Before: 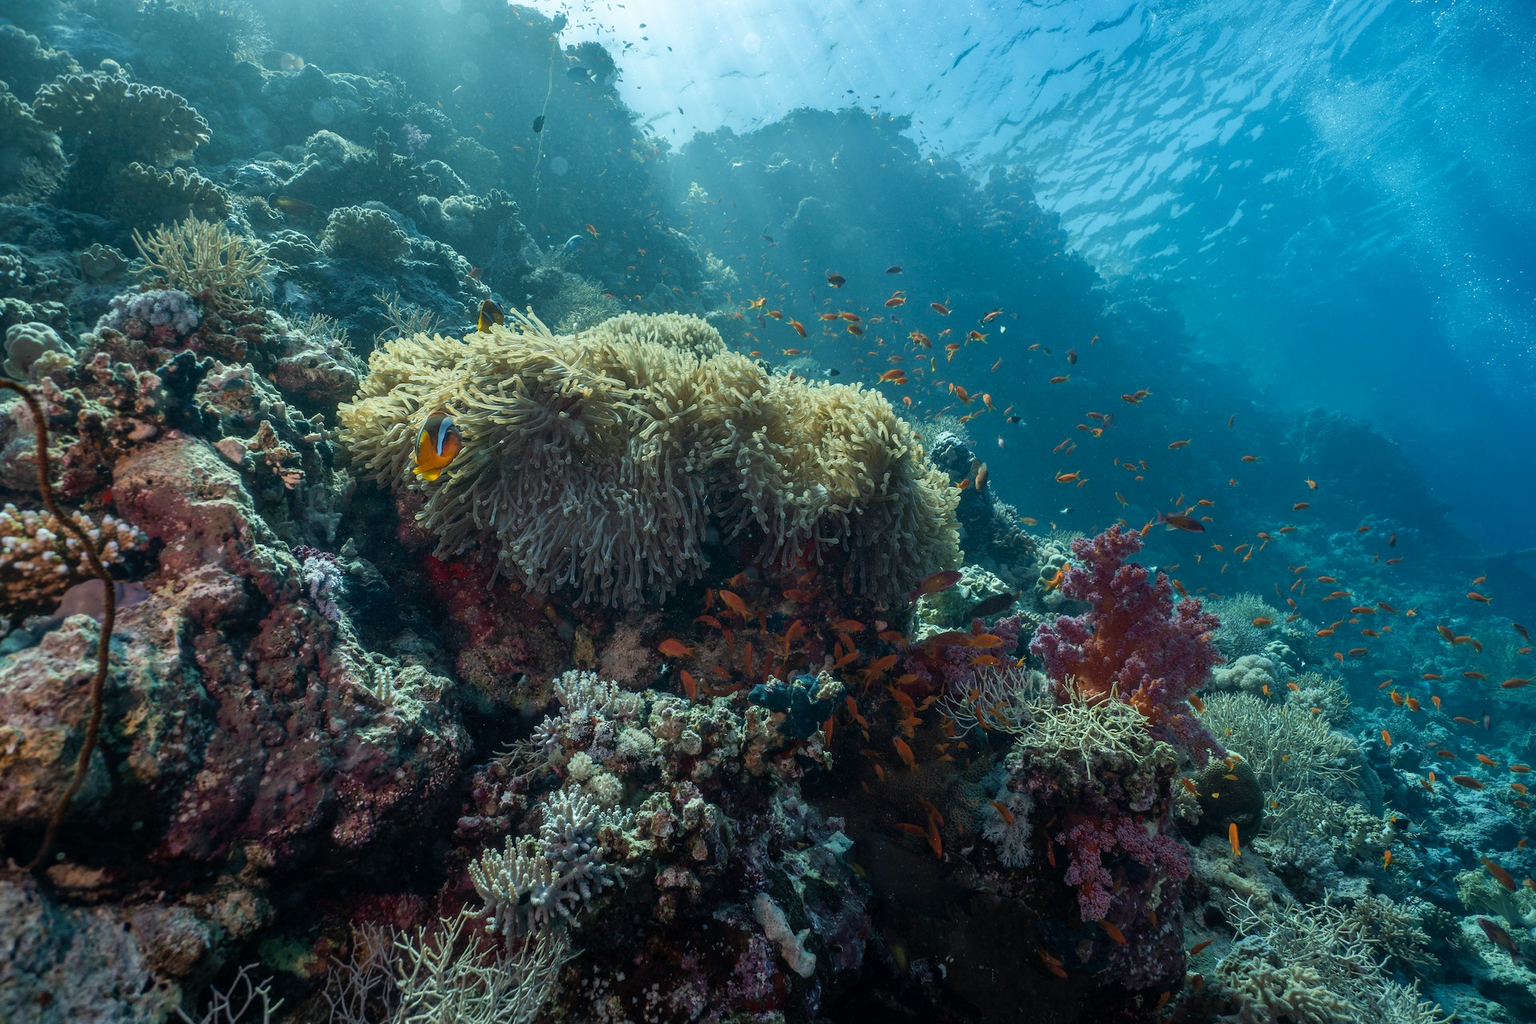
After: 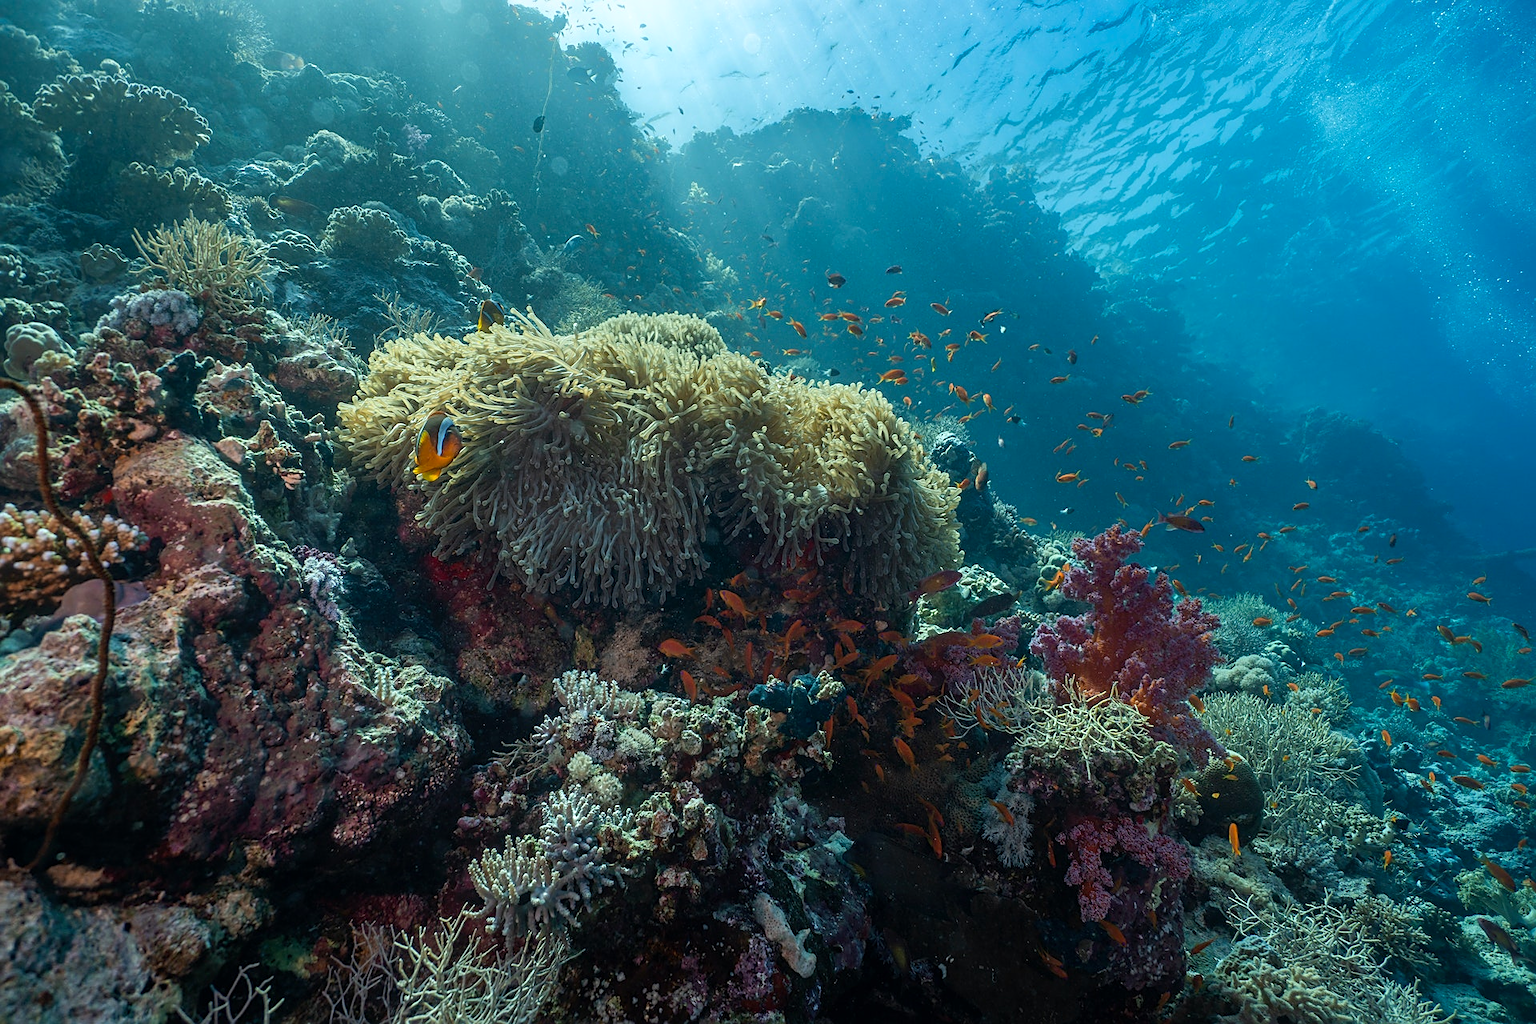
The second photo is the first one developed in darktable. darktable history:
color correction: saturation 1.11
sharpen: on, module defaults
bloom: size 15%, threshold 97%, strength 7%
